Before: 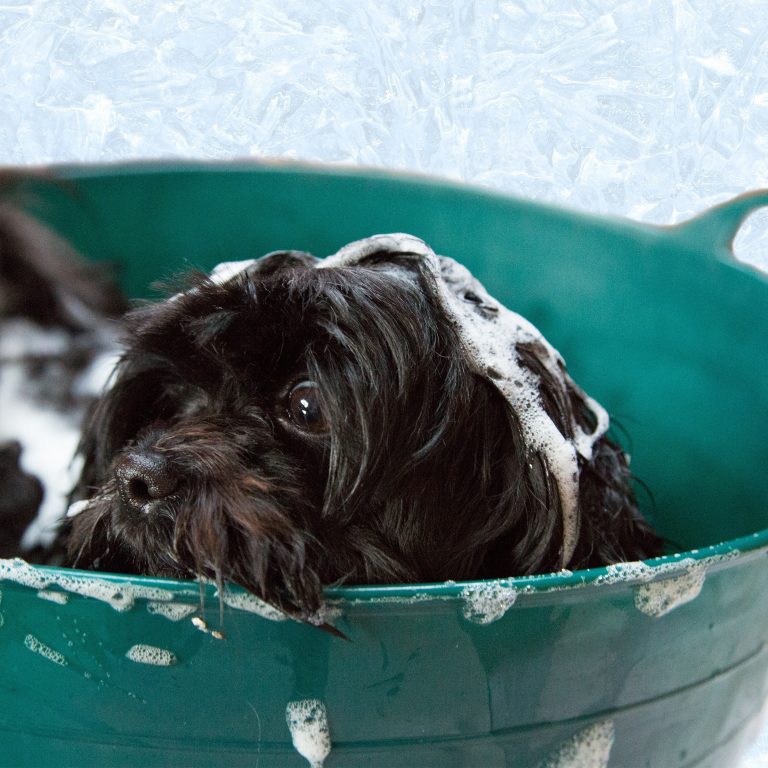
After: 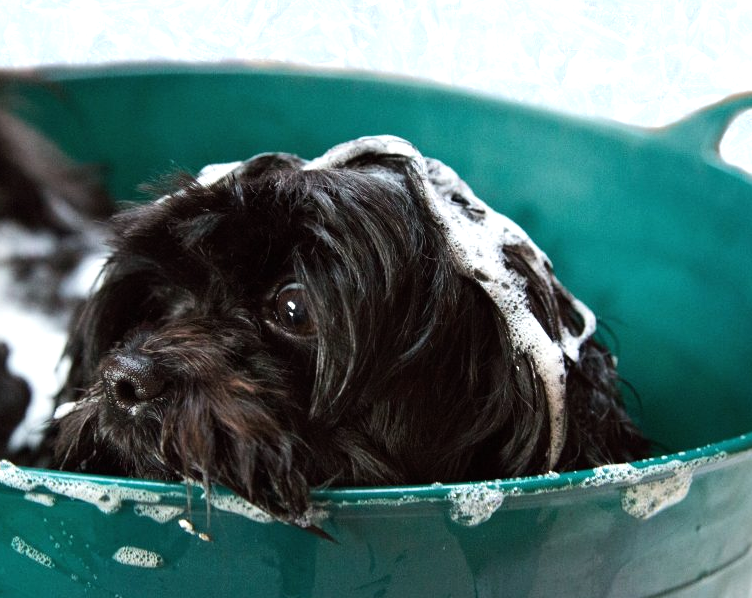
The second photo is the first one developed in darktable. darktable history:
crop and rotate: left 1.814%, top 12.818%, right 0.25%, bottom 9.225%
tone equalizer: -8 EV -0.417 EV, -7 EV -0.389 EV, -6 EV -0.333 EV, -5 EV -0.222 EV, -3 EV 0.222 EV, -2 EV 0.333 EV, -1 EV 0.389 EV, +0 EV 0.417 EV, edges refinement/feathering 500, mask exposure compensation -1.57 EV, preserve details no
